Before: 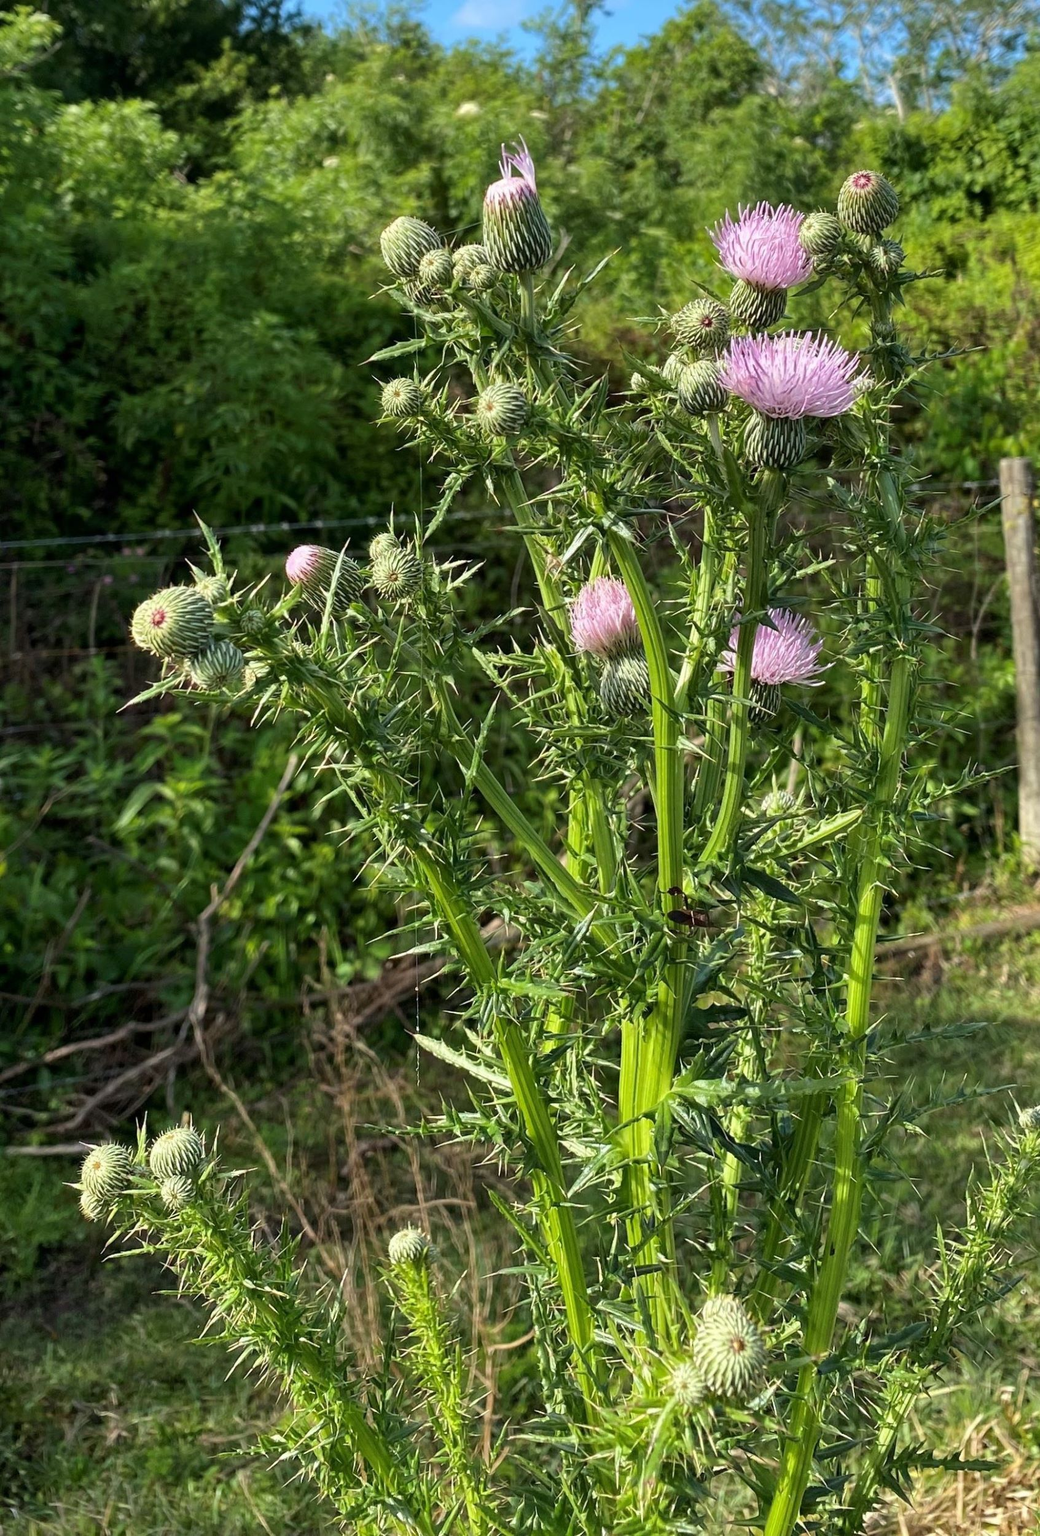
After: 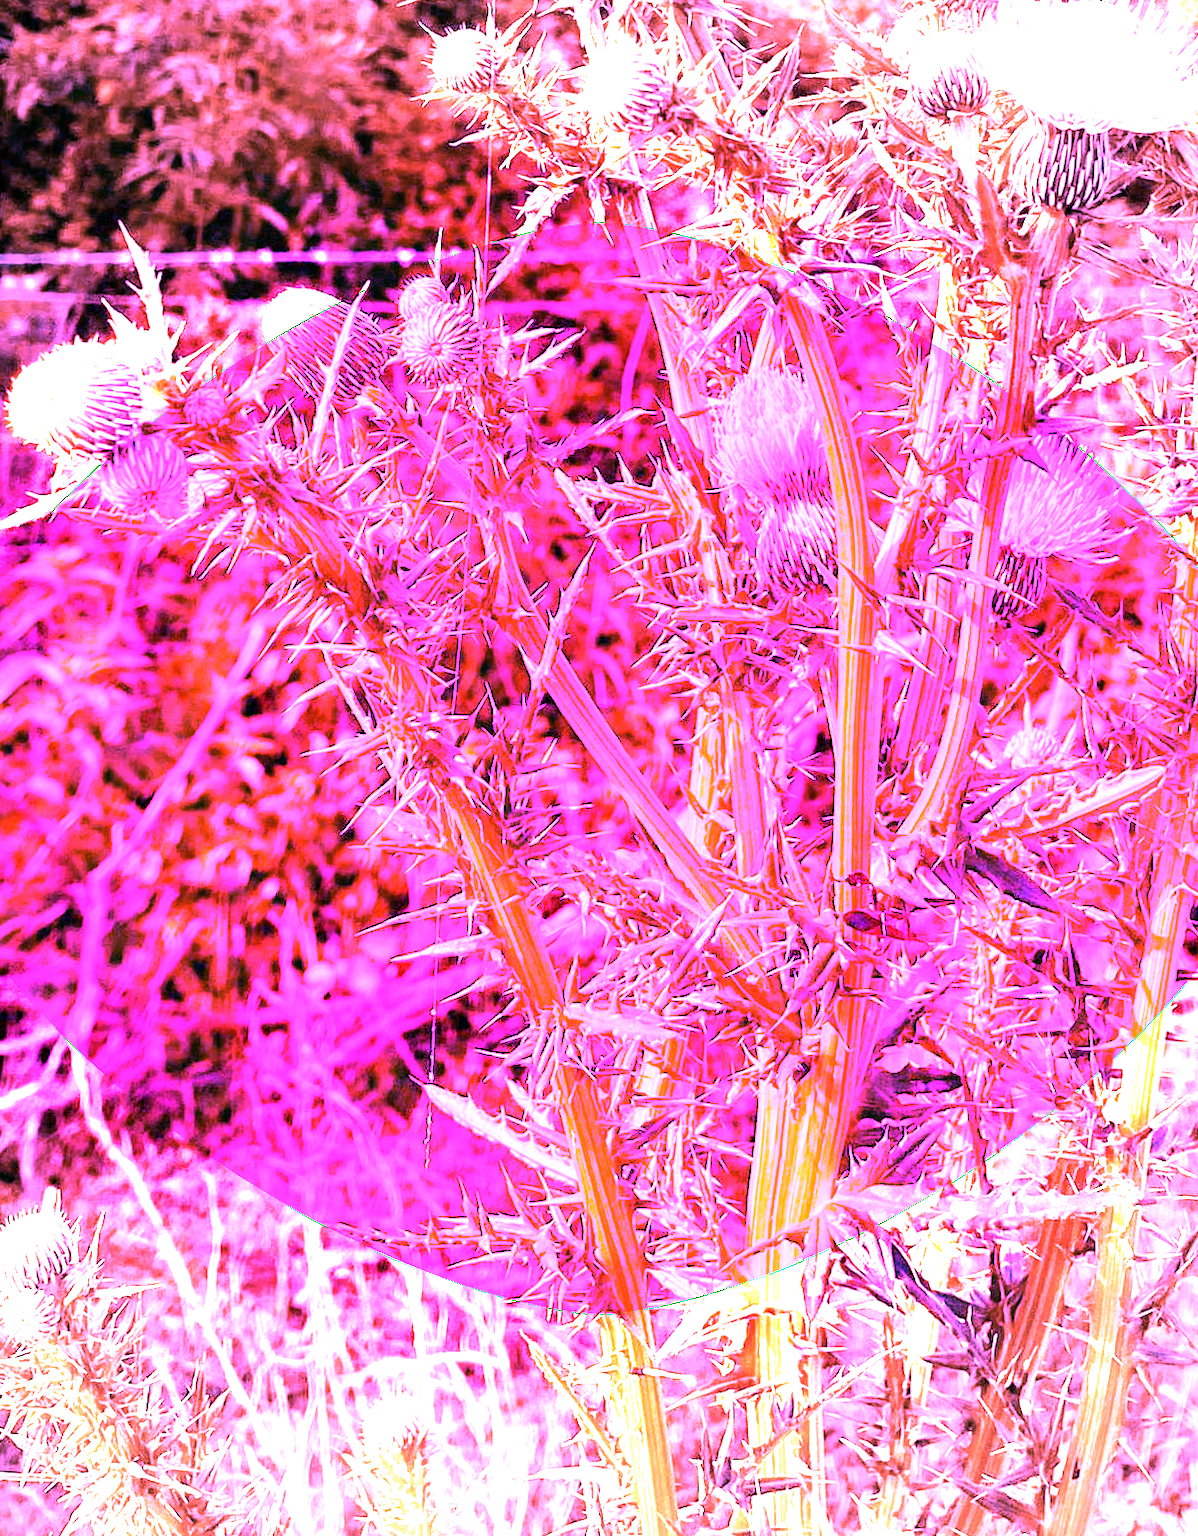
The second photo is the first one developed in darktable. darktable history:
crop and rotate: angle -3.37°, left 9.79%, top 20.73%, right 12.42%, bottom 11.82%
white balance: red 8, blue 8
vignetting: fall-off start 91%, fall-off radius 39.39%, brightness -0.182, saturation -0.3, width/height ratio 1.219, shape 1.3, dithering 8-bit output, unbound false
